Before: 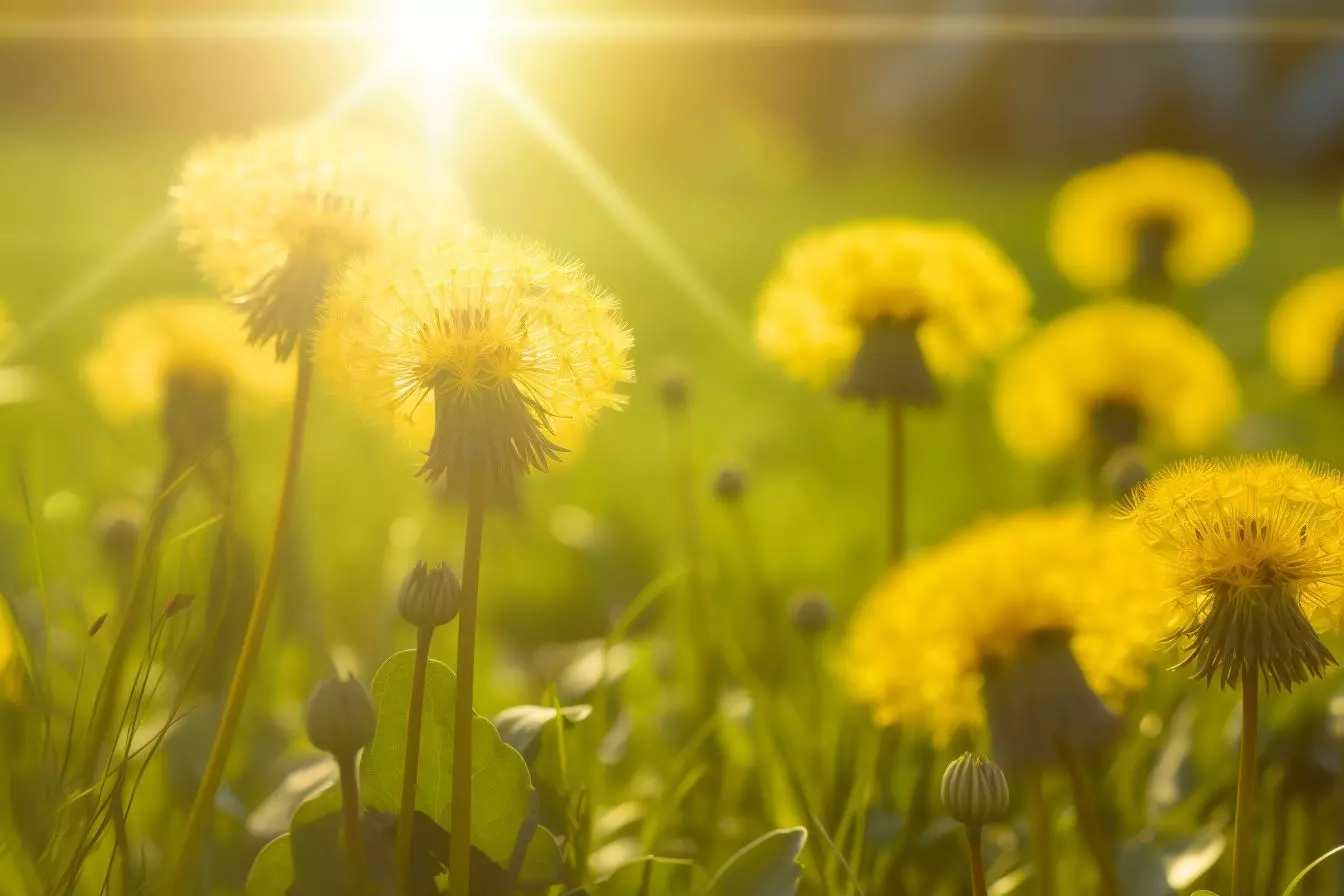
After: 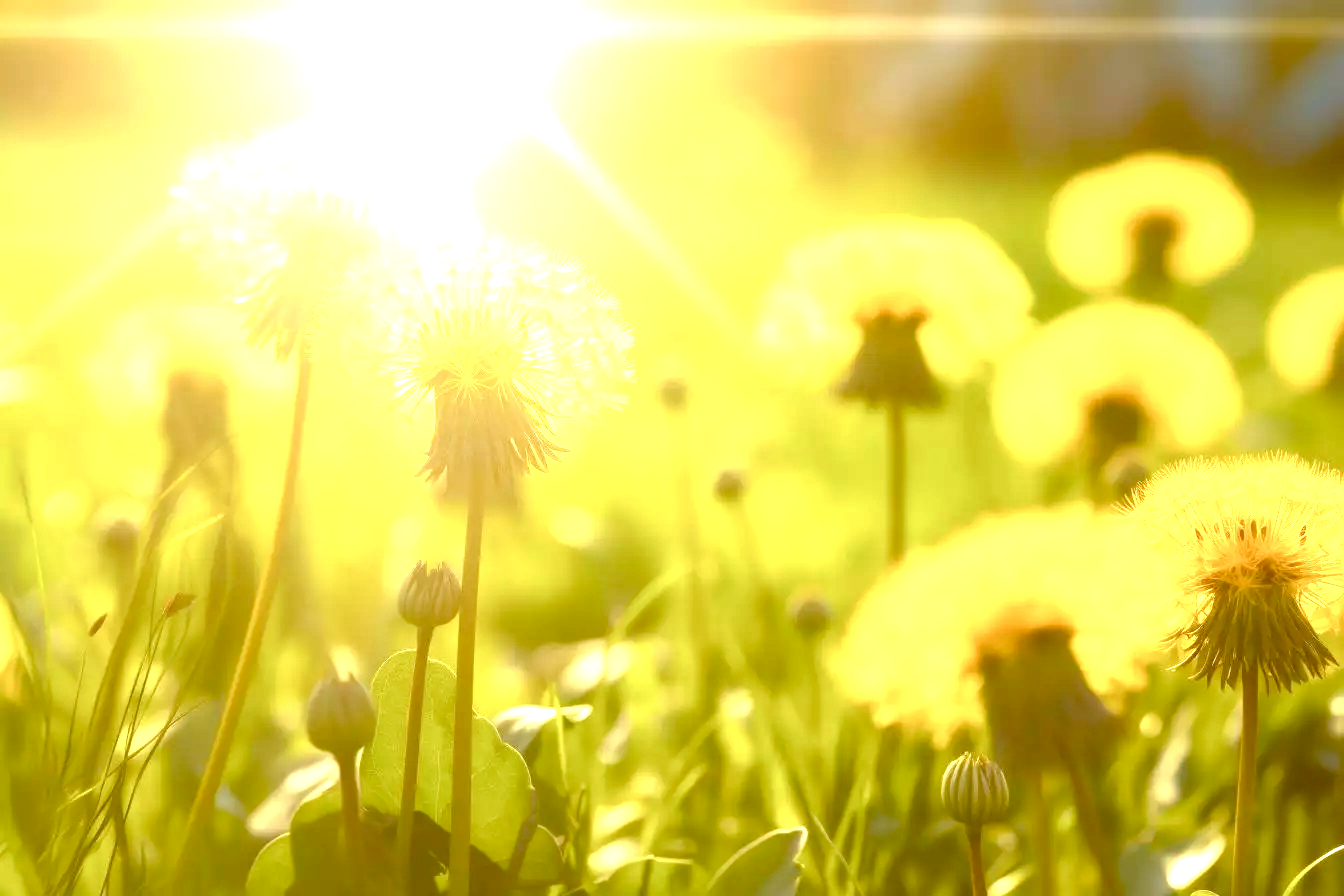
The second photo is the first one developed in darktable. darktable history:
exposure: exposure 0.943 EV, compensate highlight preservation false
color balance rgb: perceptual saturation grading › global saturation 25%, perceptual saturation grading › highlights -50%, perceptual saturation grading › shadows 30%, perceptual brilliance grading › global brilliance 12%, global vibrance 20%
